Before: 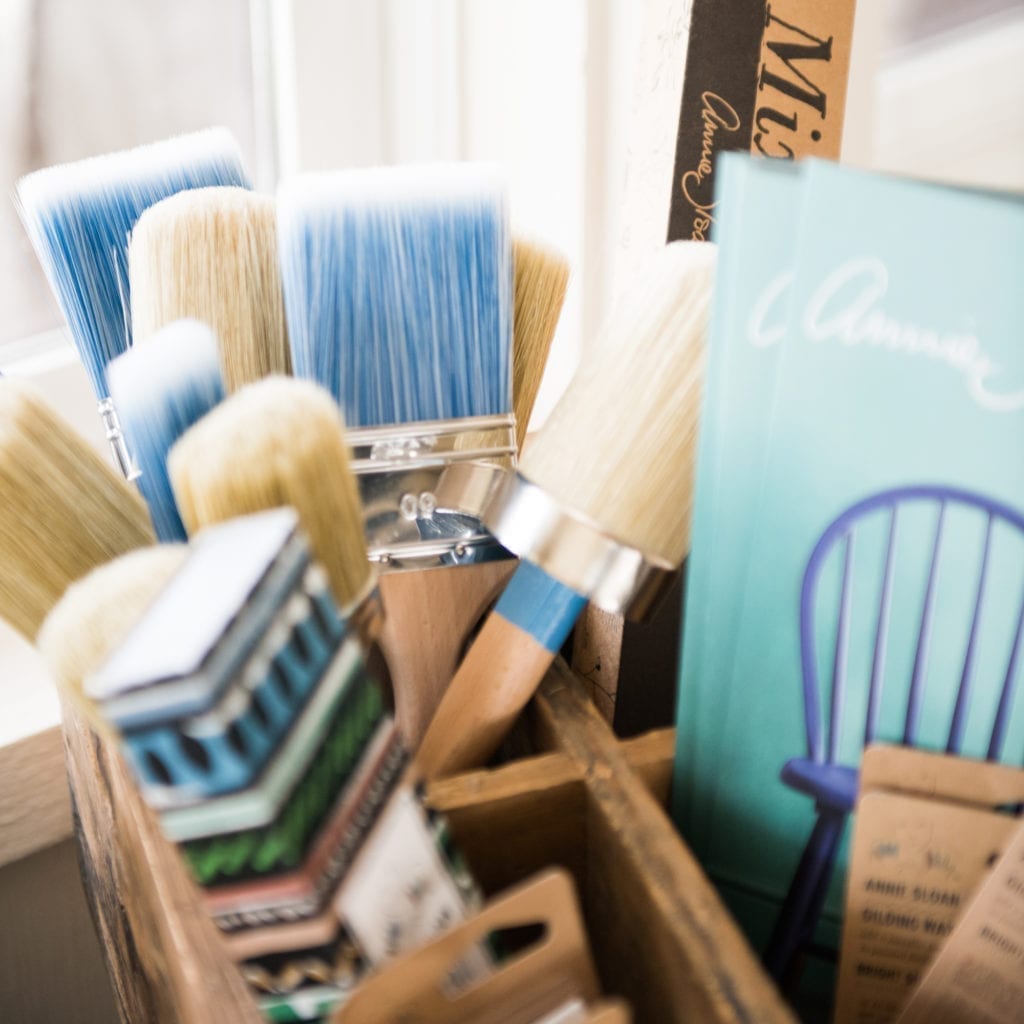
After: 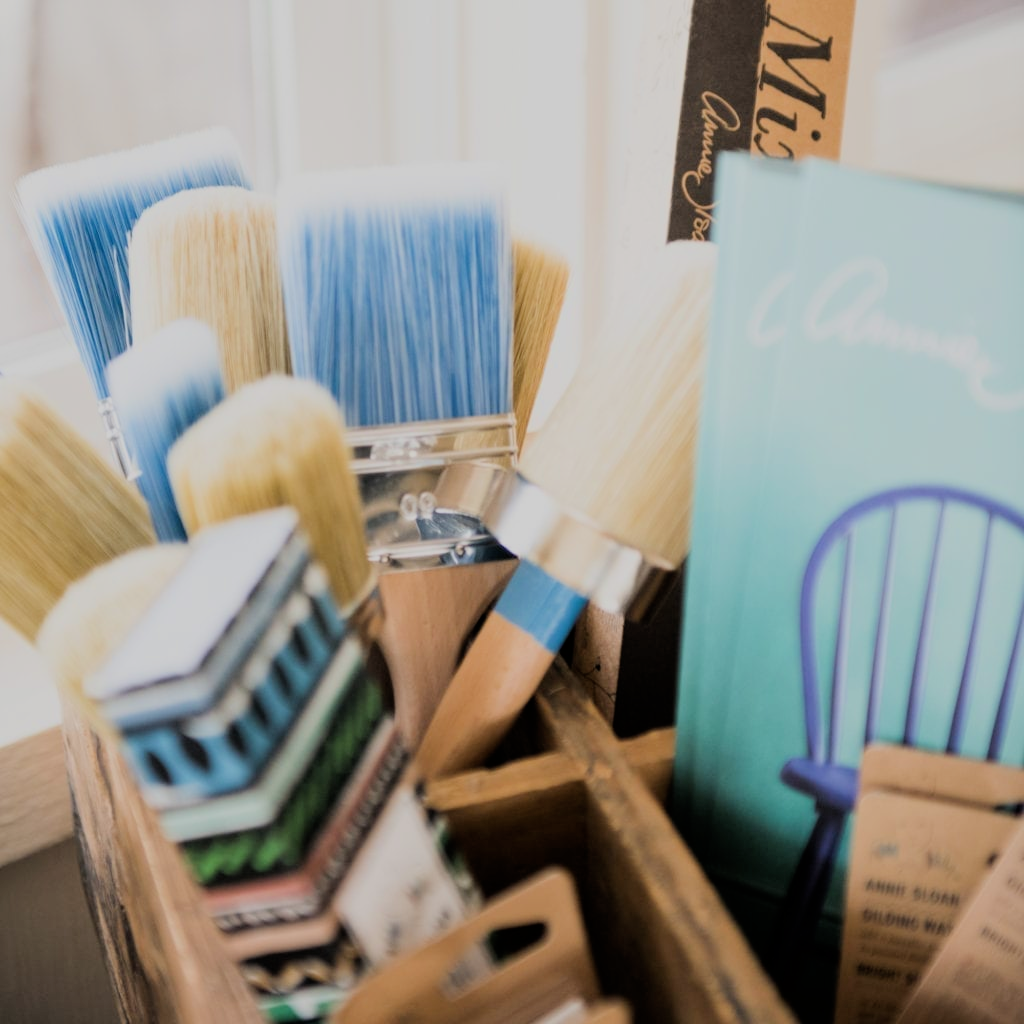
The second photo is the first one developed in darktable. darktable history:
filmic rgb: black relative exposure -7.23 EV, white relative exposure 5.38 EV, hardness 3.02, color science v6 (2022), iterations of high-quality reconstruction 0
